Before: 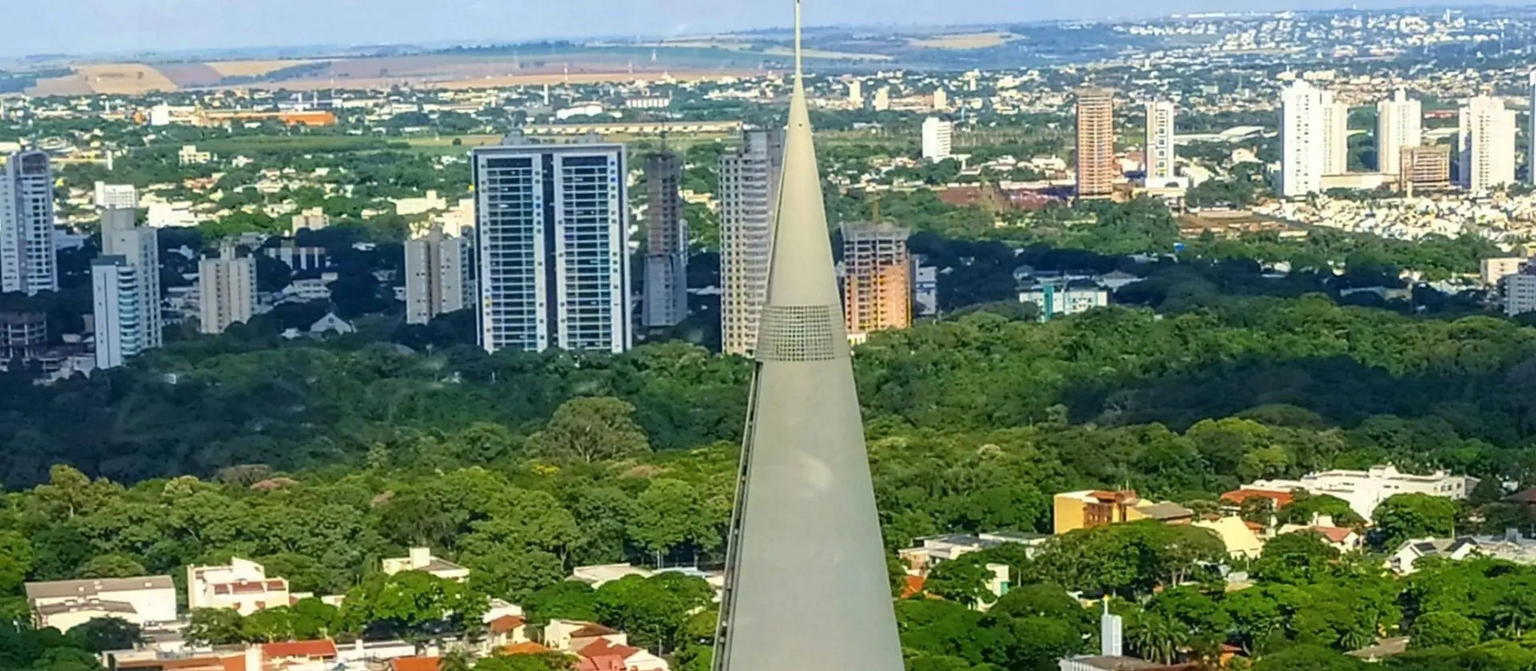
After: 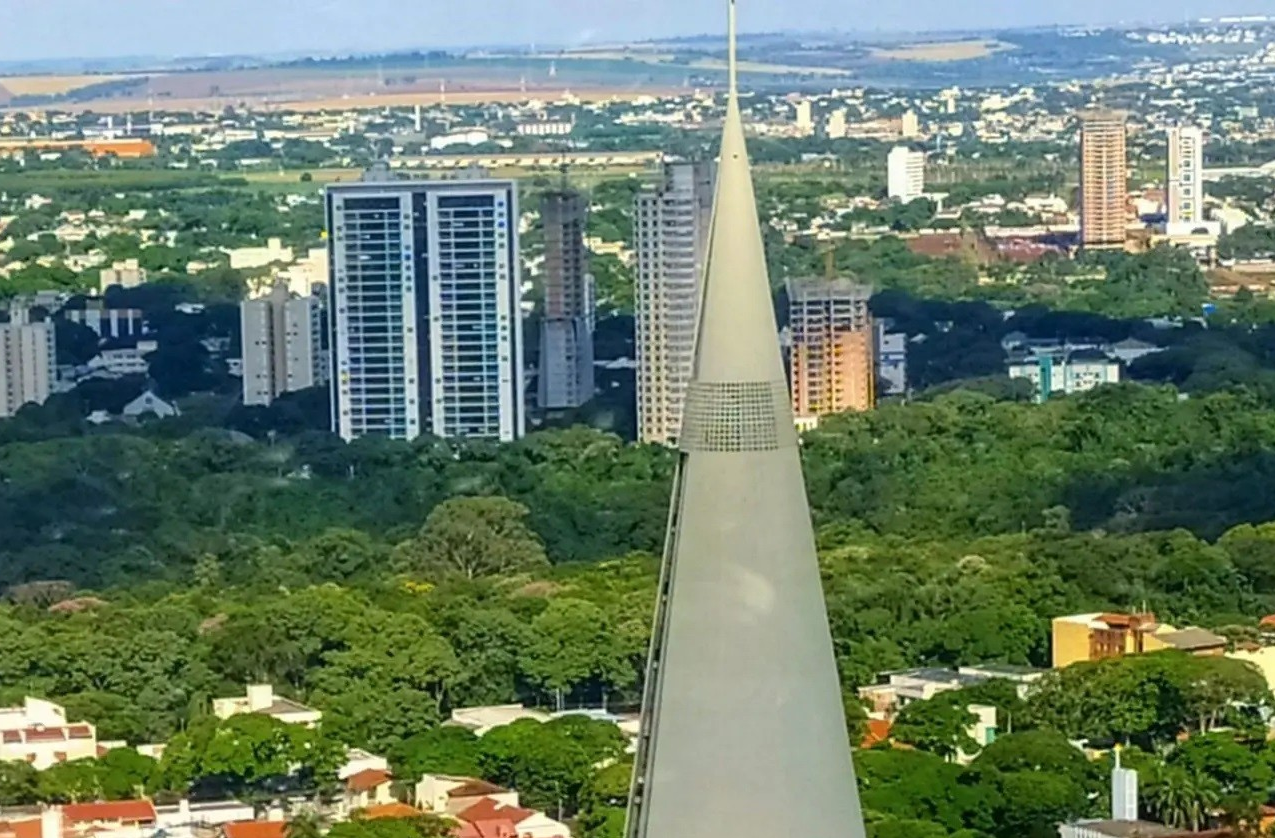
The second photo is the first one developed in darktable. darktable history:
crop and rotate: left 13.823%, right 19.764%
